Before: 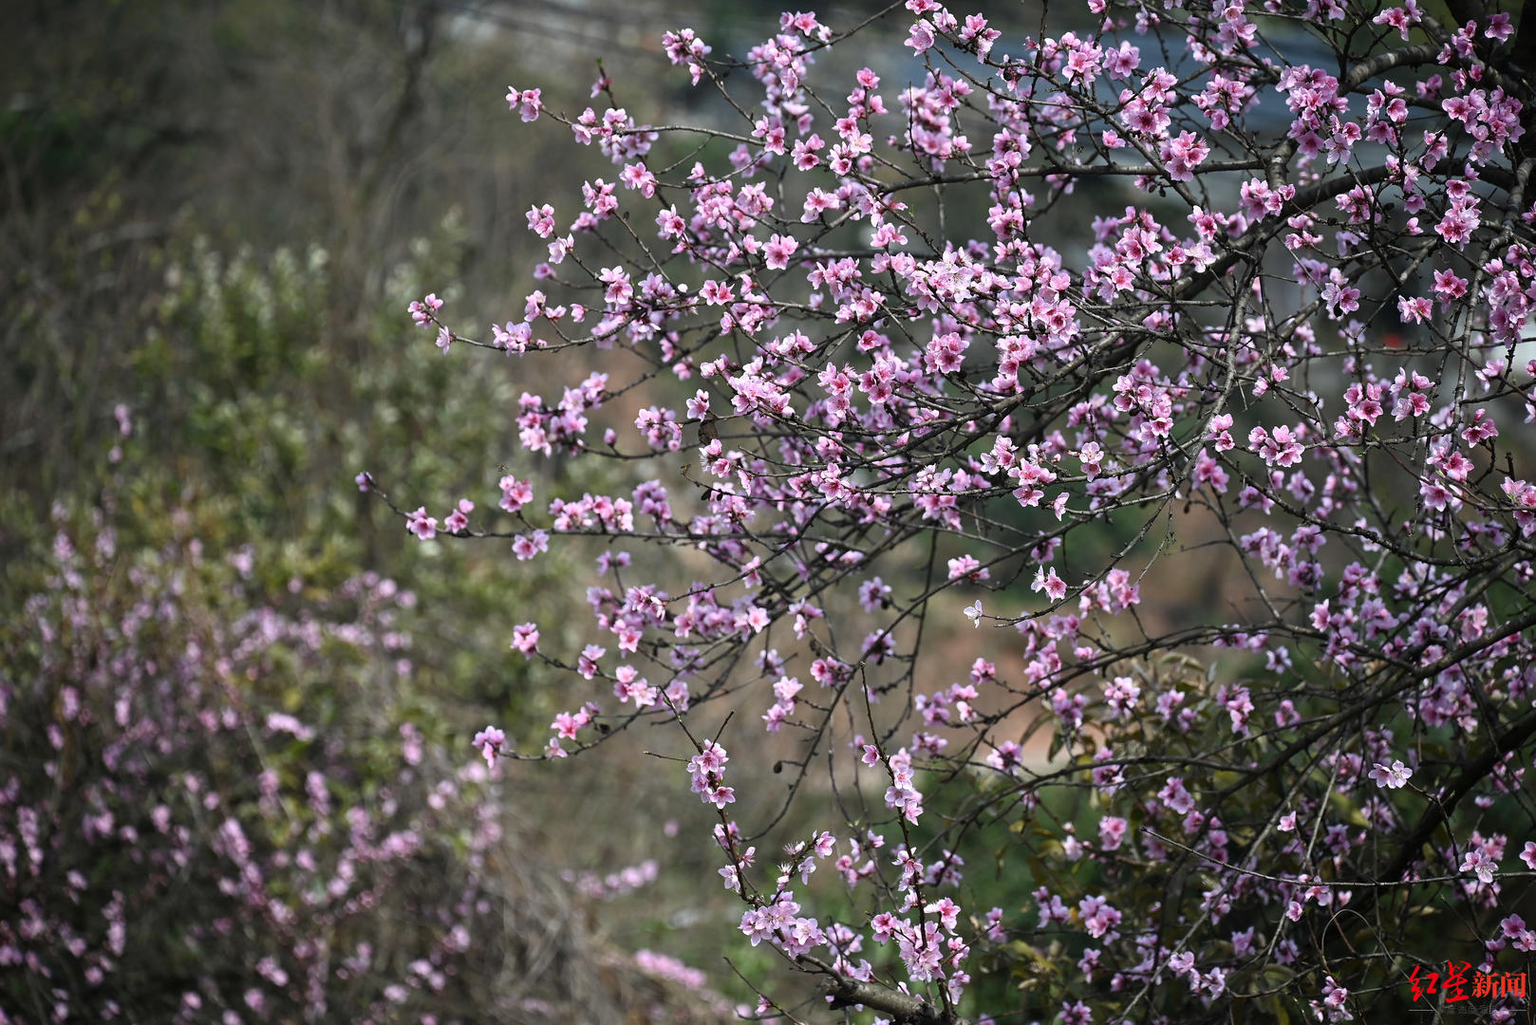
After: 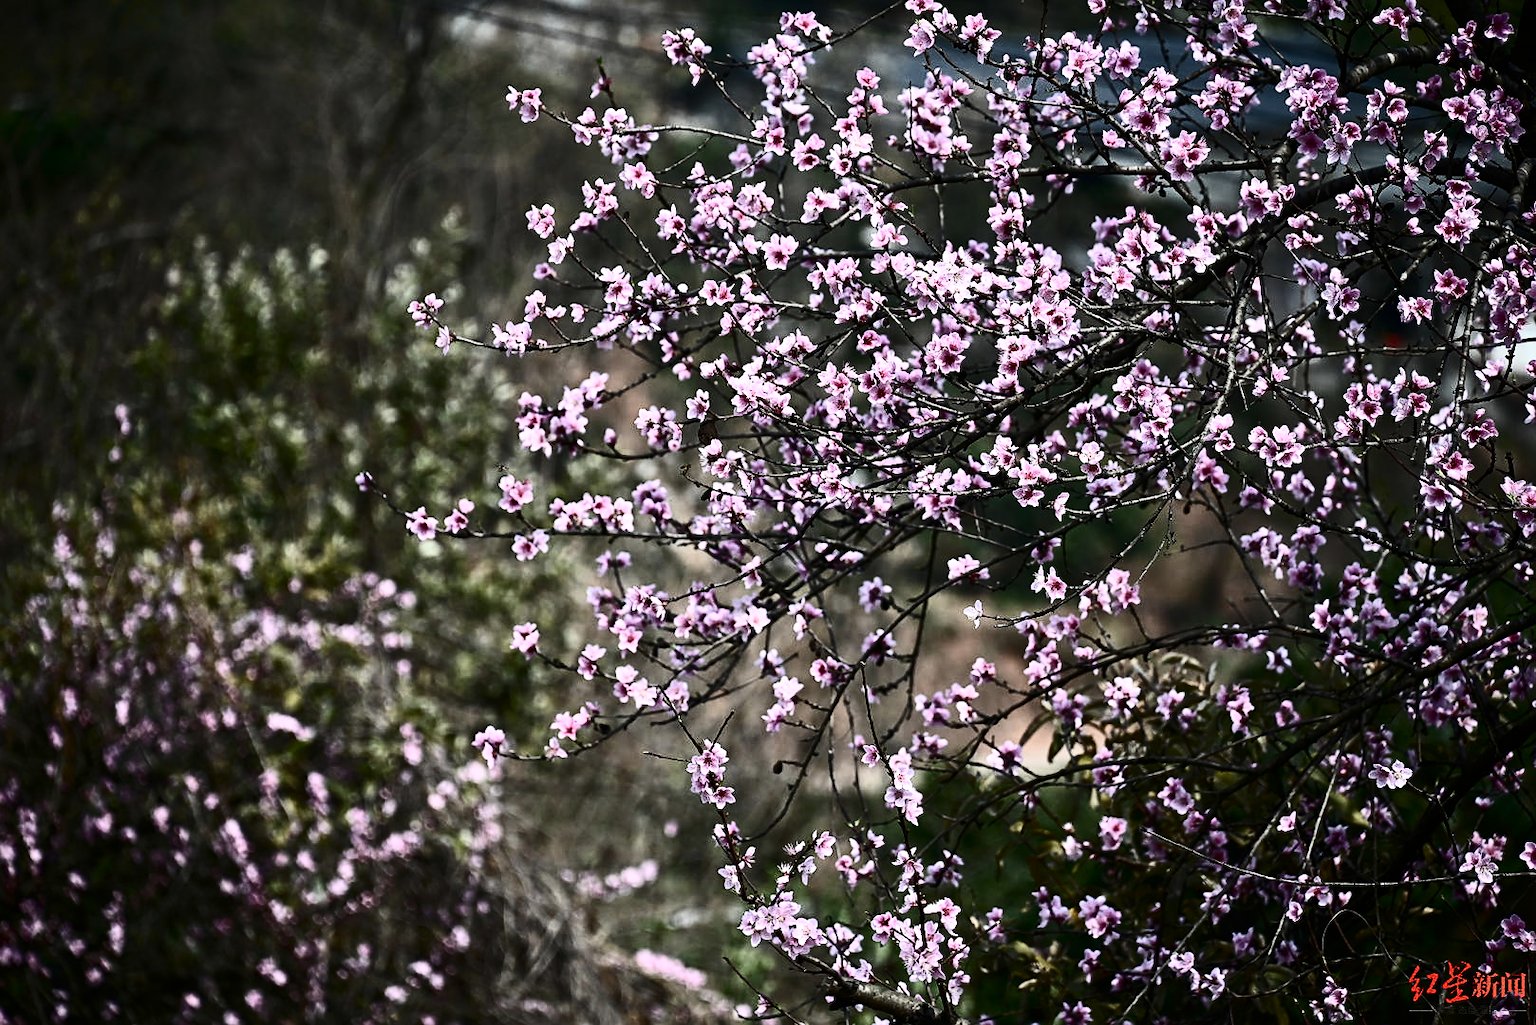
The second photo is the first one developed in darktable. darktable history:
sharpen: amount 0.2
contrast brightness saturation: contrast 0.5, saturation -0.1
